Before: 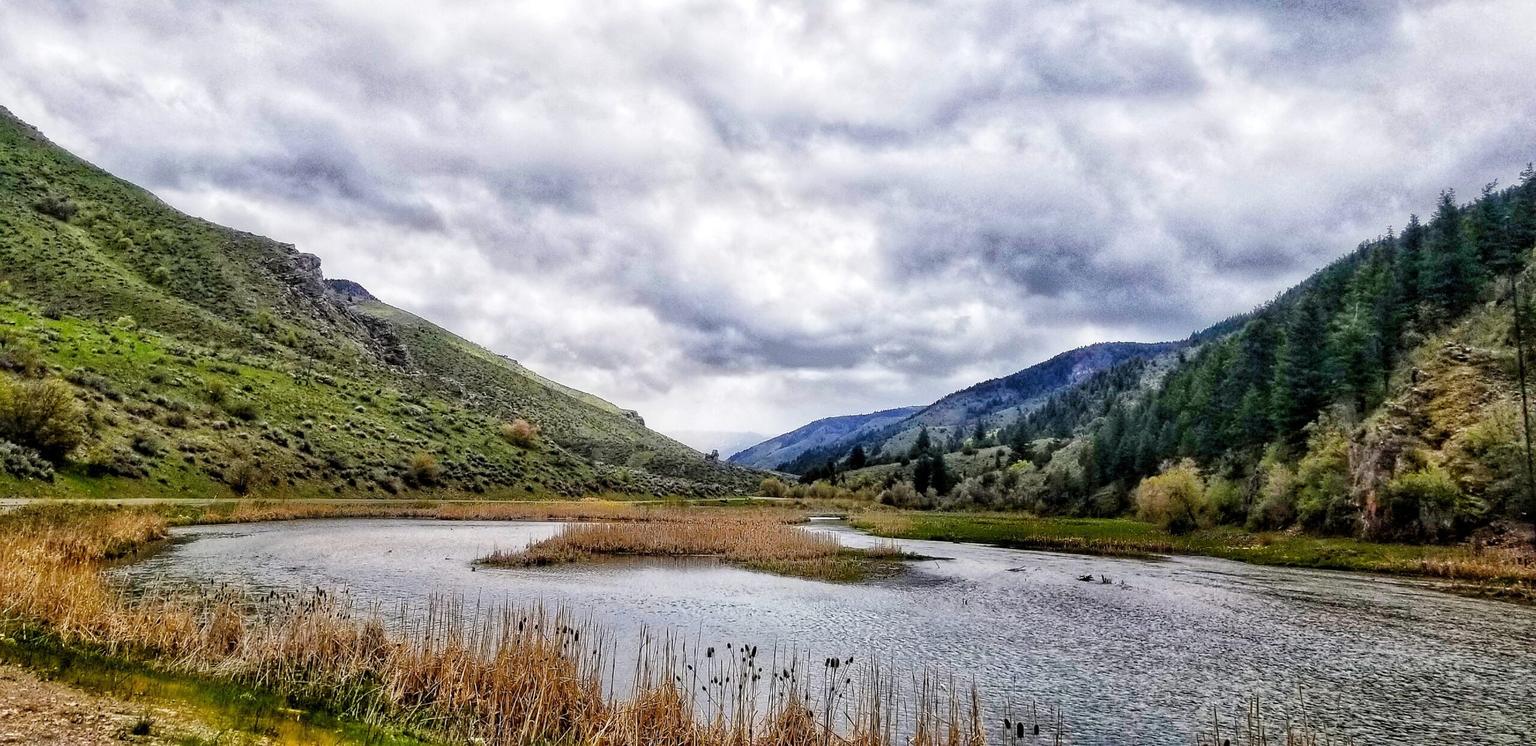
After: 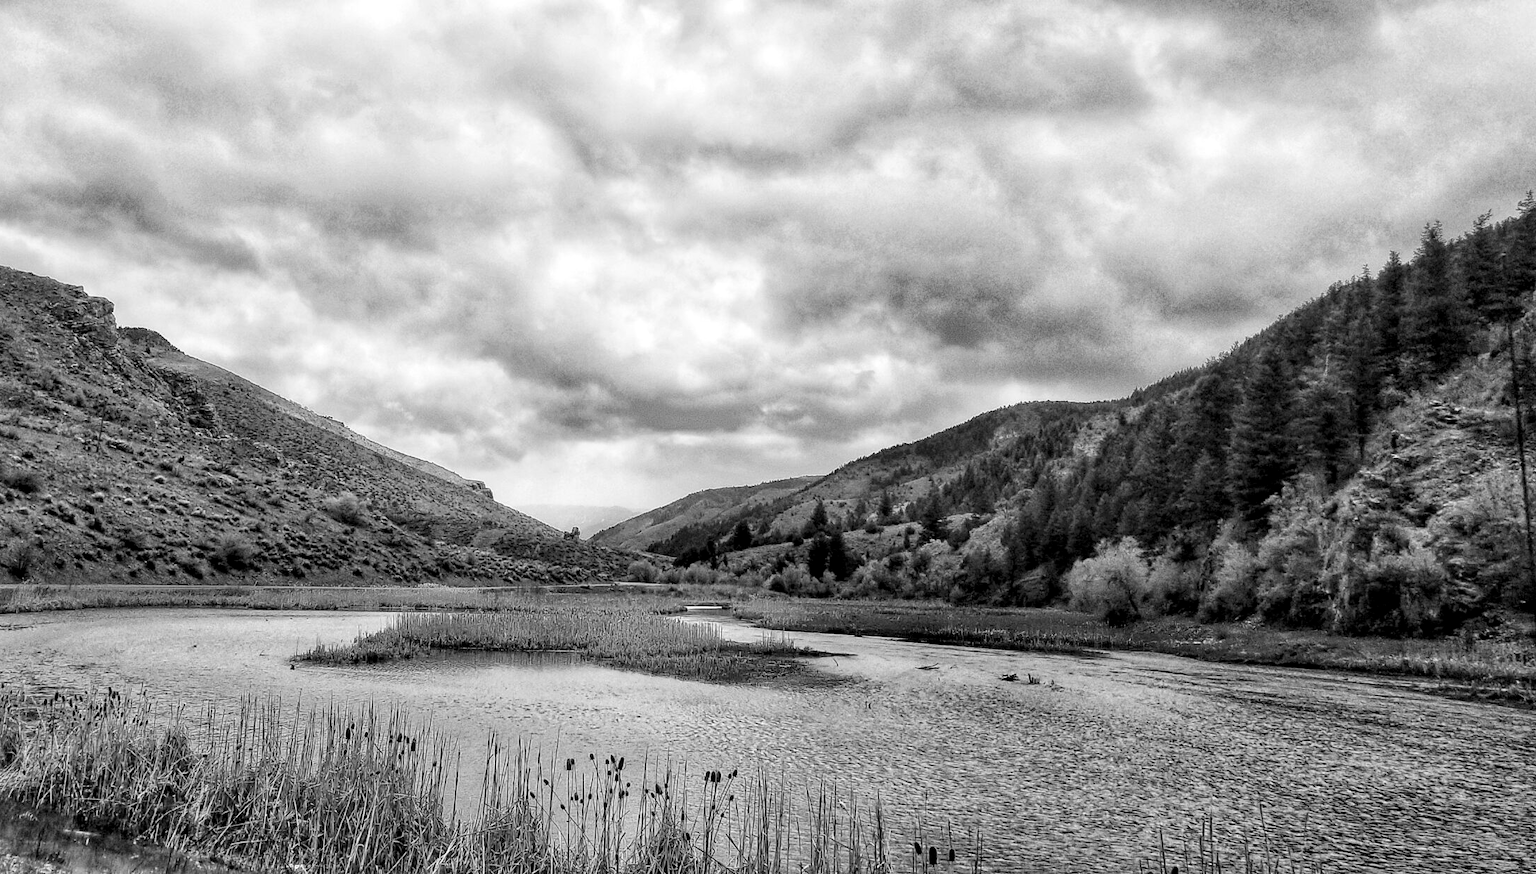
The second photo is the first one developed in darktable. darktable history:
white balance: emerald 1
monochrome: a 30.25, b 92.03
crop and rotate: left 14.584%
exposure: exposure 0.127 EV, compensate highlight preservation false
local contrast: highlights 100%, shadows 100%, detail 120%, midtone range 0.2
color correction: highlights a* -0.95, highlights b* 4.5, shadows a* 3.55
